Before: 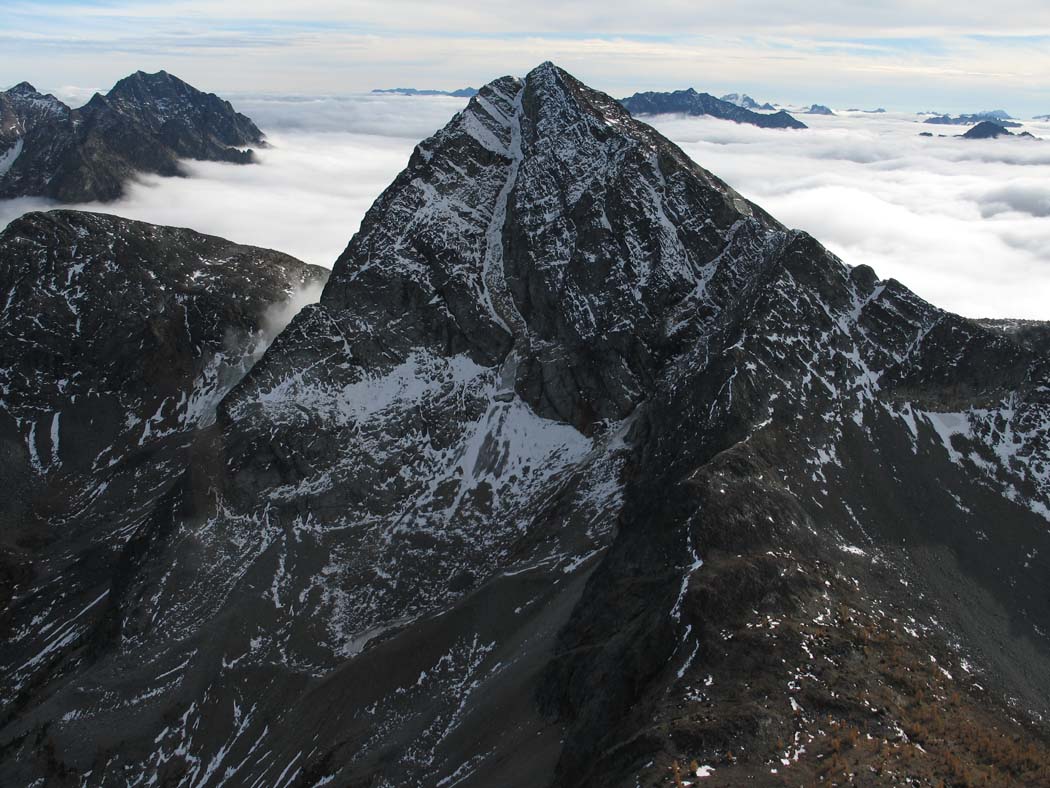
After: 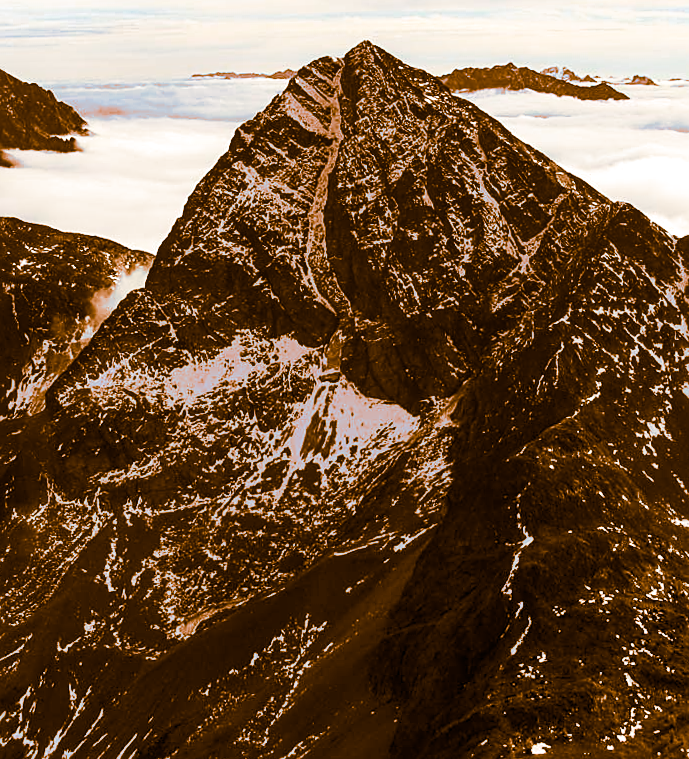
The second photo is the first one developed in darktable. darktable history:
contrast brightness saturation: contrast 0.28
crop: left 15.419%, right 17.914%
rotate and perspective: rotation -1.32°, lens shift (horizontal) -0.031, crop left 0.015, crop right 0.985, crop top 0.047, crop bottom 0.982
local contrast: on, module defaults
shadows and highlights: radius 133.83, soften with gaussian
tone equalizer: -8 EV -0.417 EV, -7 EV -0.389 EV, -6 EV -0.333 EV, -5 EV -0.222 EV, -3 EV 0.222 EV, -2 EV 0.333 EV, -1 EV 0.389 EV, +0 EV 0.417 EV, edges refinement/feathering 500, mask exposure compensation -1.57 EV, preserve details no
split-toning: shadows › hue 26°, shadows › saturation 0.92, highlights › hue 40°, highlights › saturation 0.92, balance -63, compress 0%
sharpen: on, module defaults
